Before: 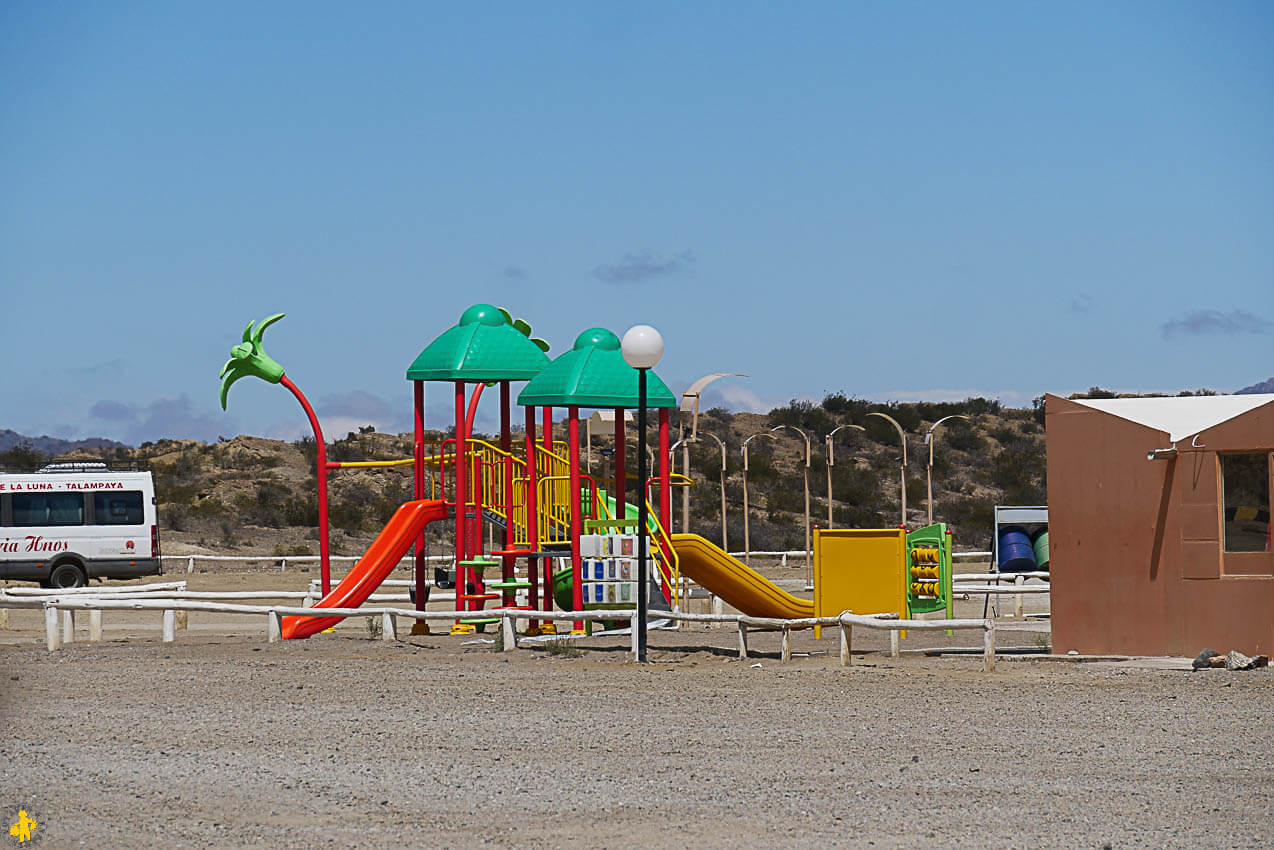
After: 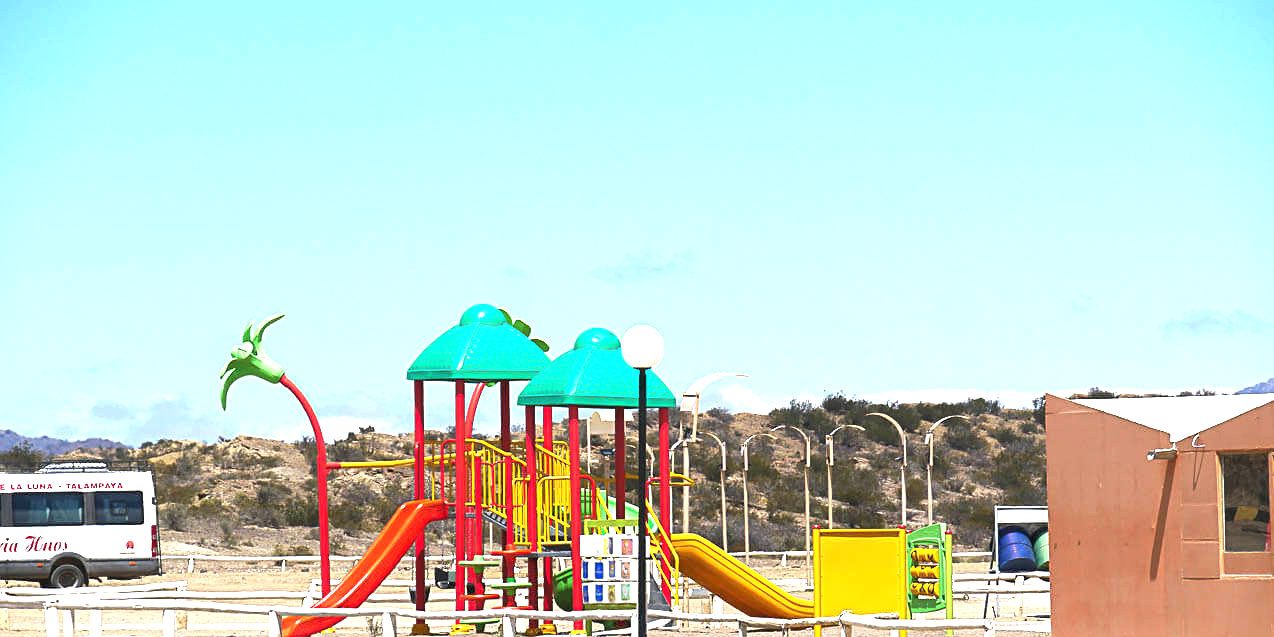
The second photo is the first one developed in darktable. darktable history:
exposure: black level correction 0, exposure 1.741 EV, compensate highlight preservation false
crop: bottom 24.987%
